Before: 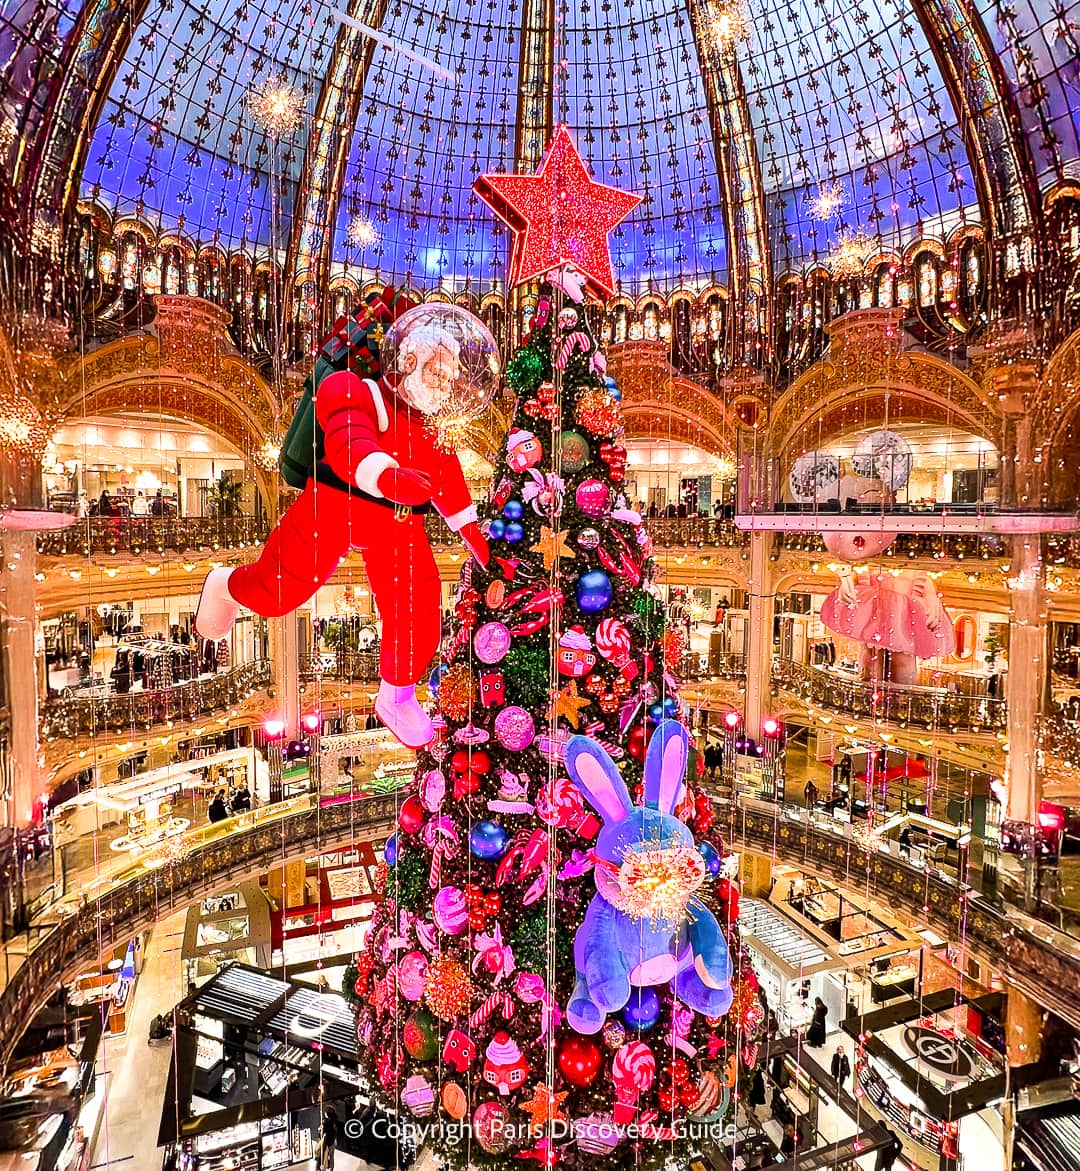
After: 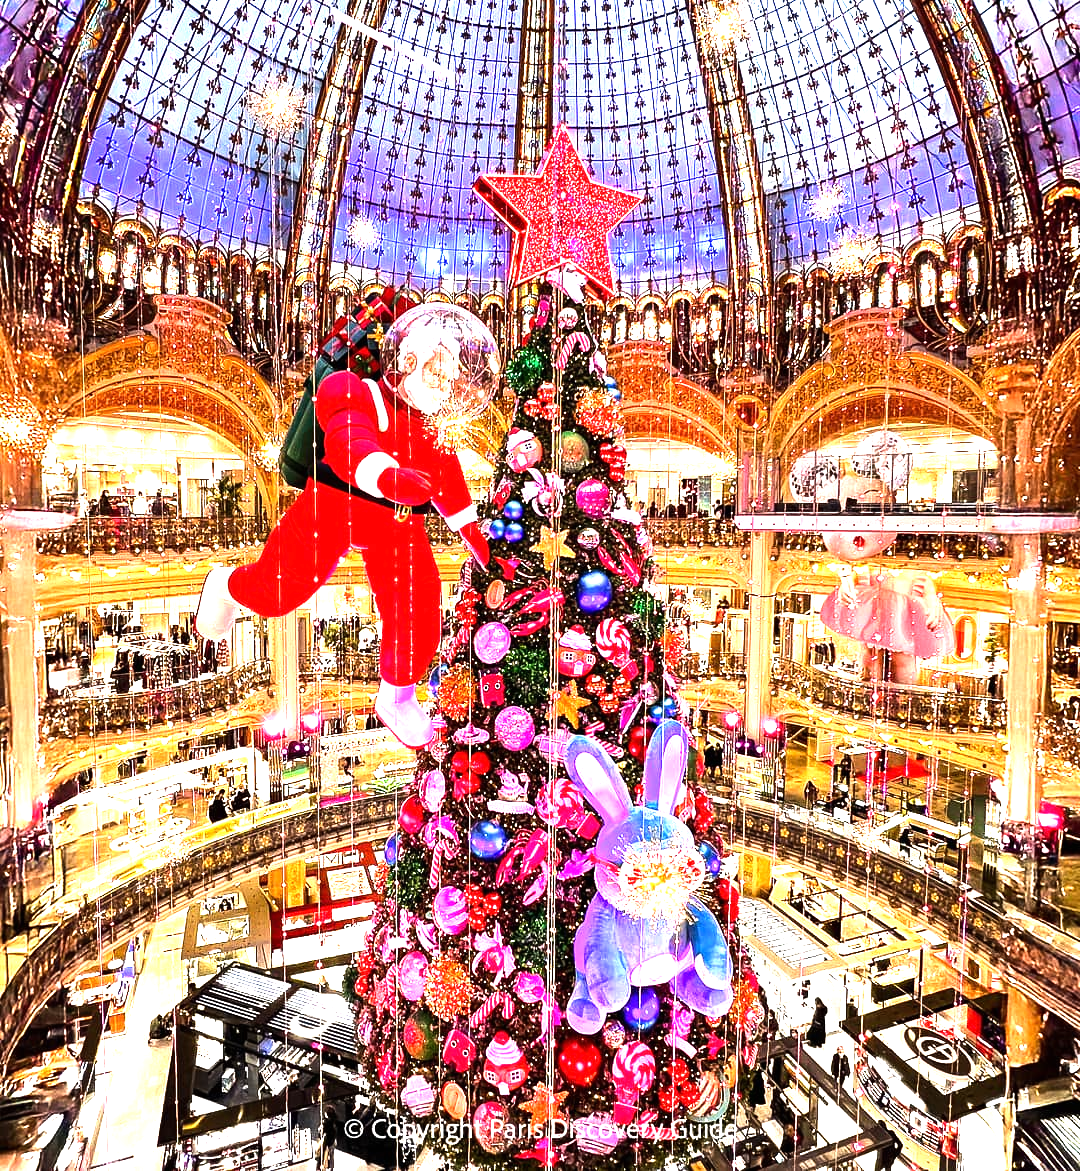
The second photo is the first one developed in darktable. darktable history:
exposure: black level correction 0, exposure 0.7 EV, compensate highlight preservation false
tone equalizer: -8 EV -0.75 EV, -7 EV -0.7 EV, -6 EV -0.6 EV, -5 EV -0.4 EV, -3 EV 0.4 EV, -2 EV 0.6 EV, -1 EV 0.7 EV, +0 EV 0.75 EV, edges refinement/feathering 500, mask exposure compensation -1.57 EV, preserve details no
